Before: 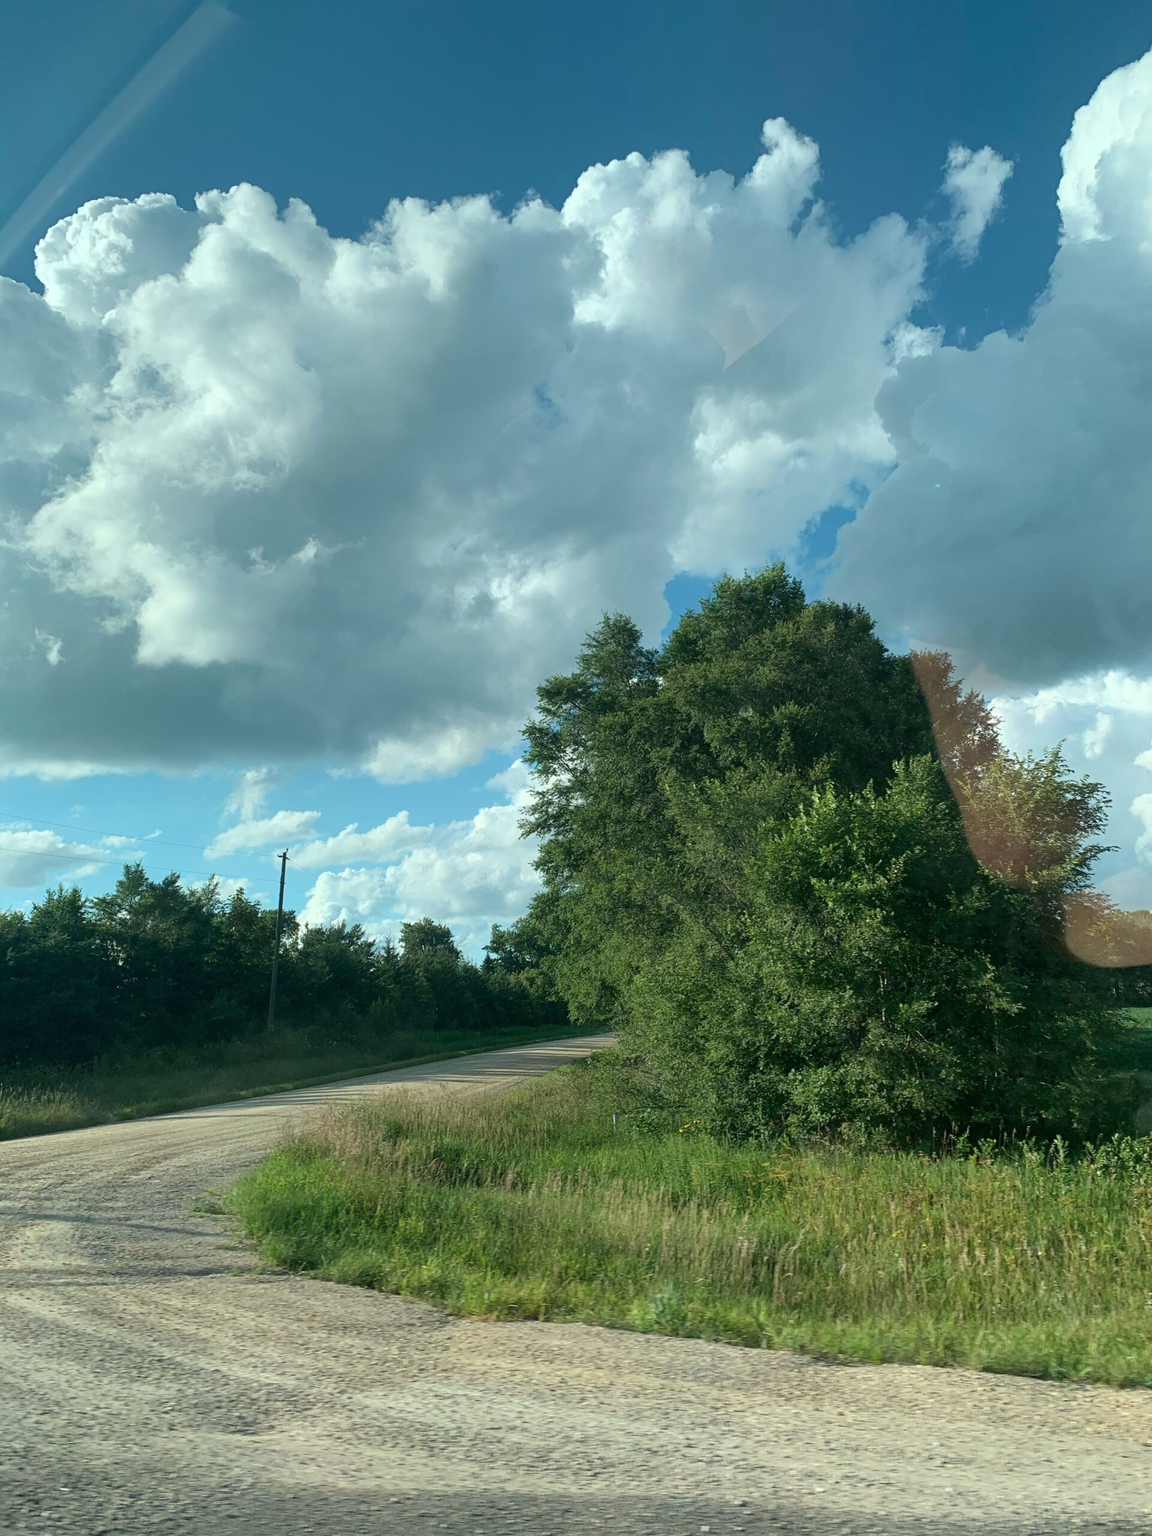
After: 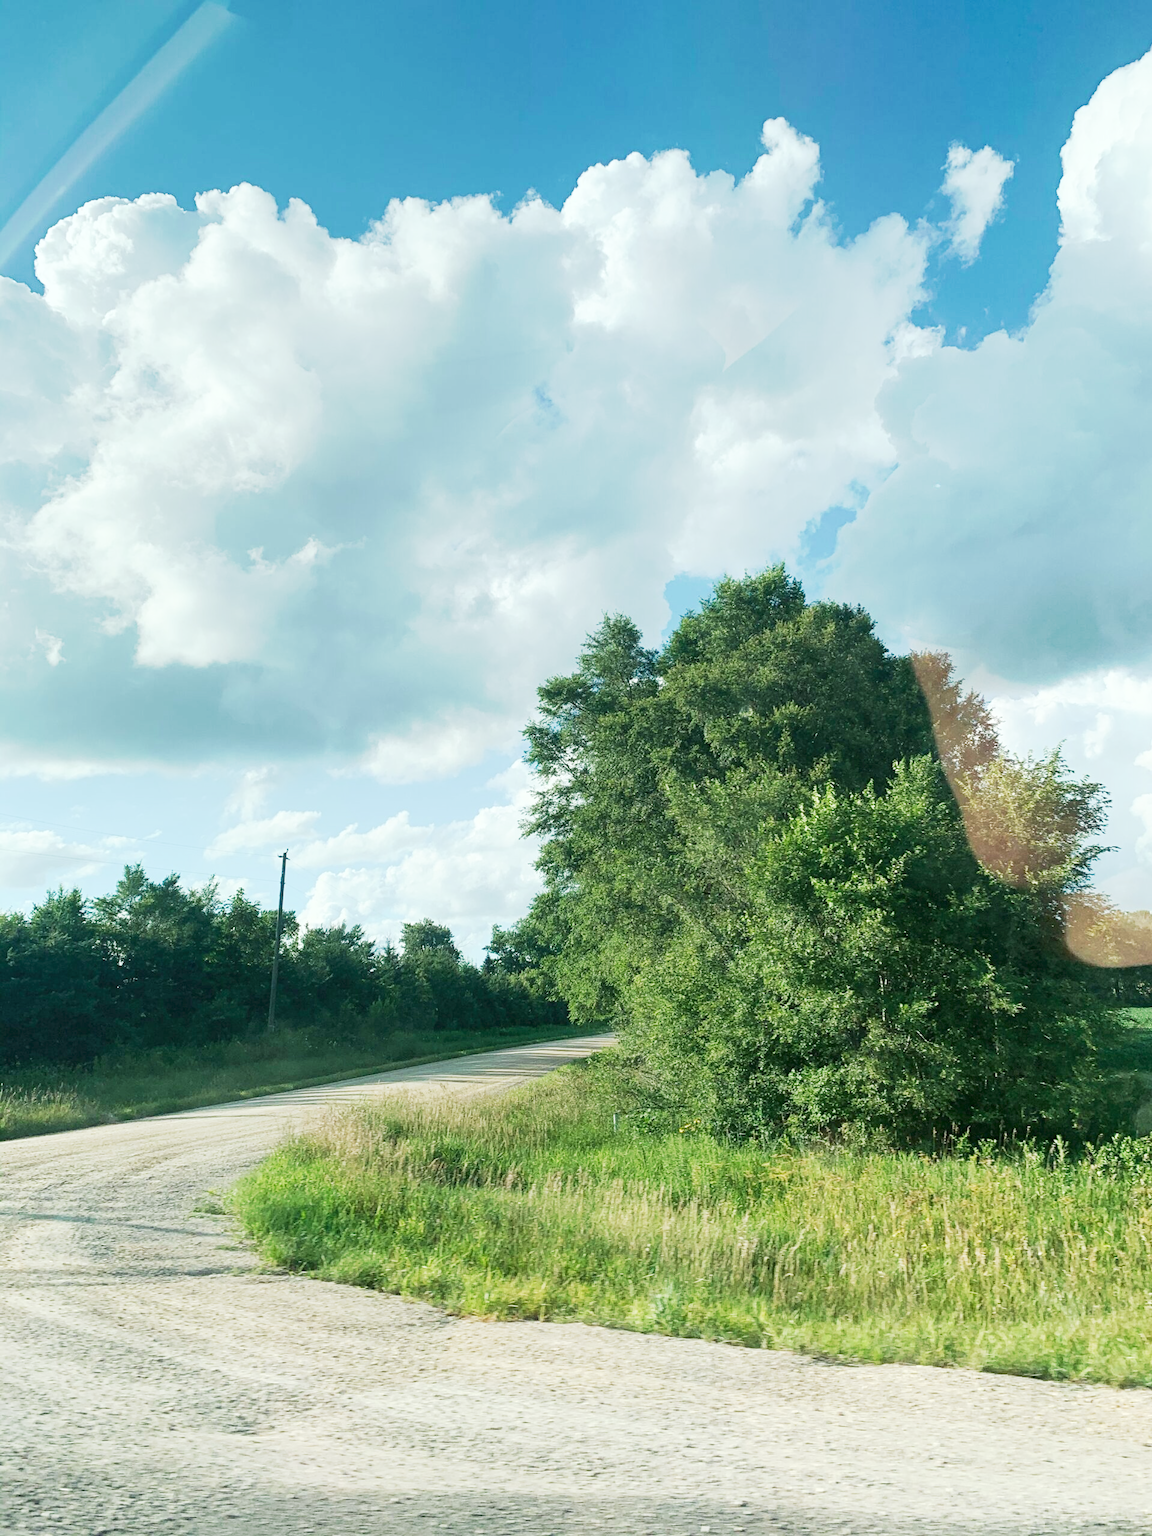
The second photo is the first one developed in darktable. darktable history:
tone curve: curves: ch0 [(0, 0) (0.003, 0.015) (0.011, 0.025) (0.025, 0.056) (0.044, 0.104) (0.069, 0.139) (0.1, 0.181) (0.136, 0.226) (0.177, 0.28) (0.224, 0.346) (0.277, 0.42) (0.335, 0.505) (0.399, 0.594) (0.468, 0.699) (0.543, 0.776) (0.623, 0.848) (0.709, 0.893) (0.801, 0.93) (0.898, 0.97) (1, 1)], preserve colors none
